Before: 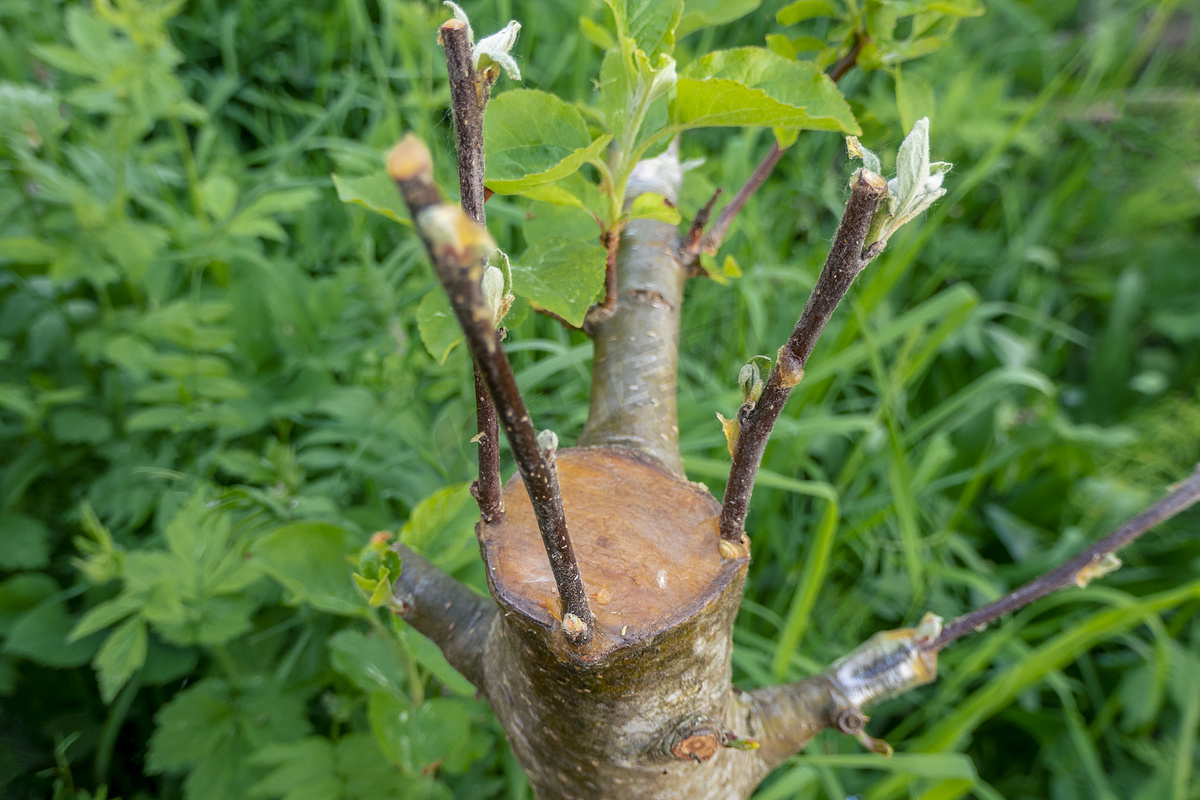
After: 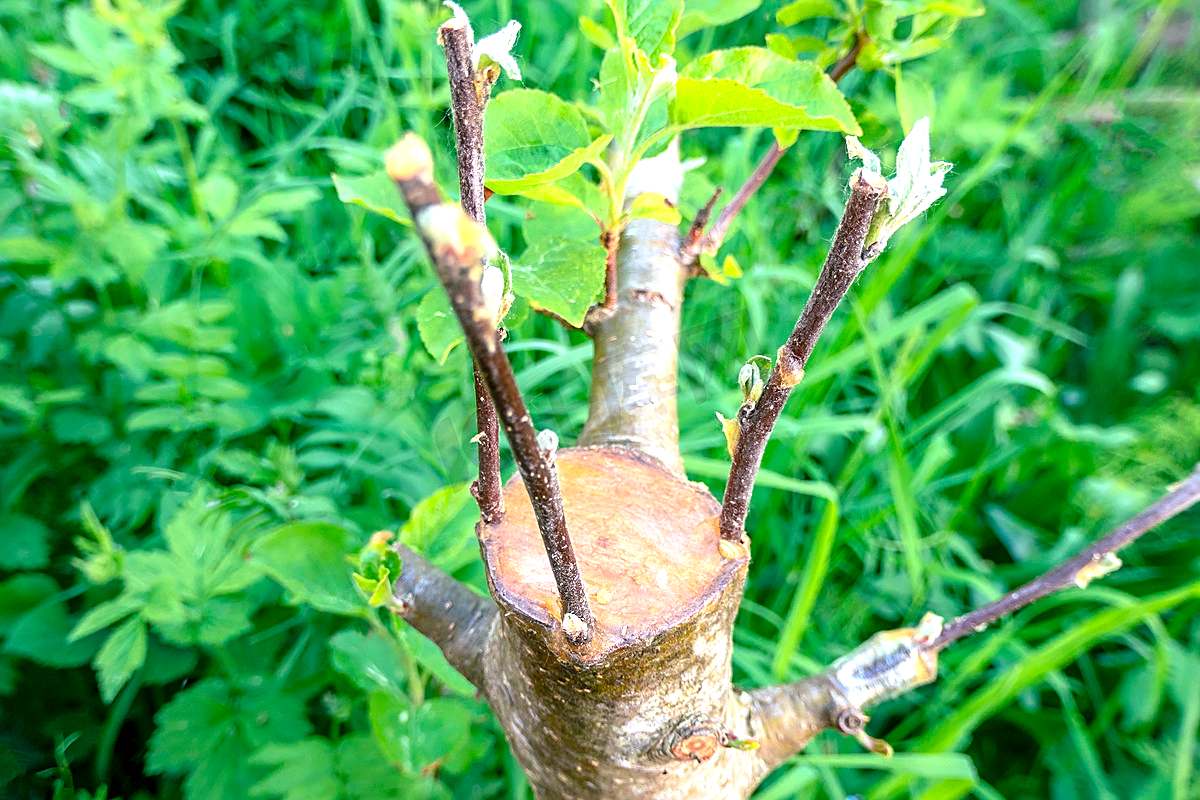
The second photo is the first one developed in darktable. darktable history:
color calibration: illuminant as shot in camera, x 0.358, y 0.373, temperature 4628.91 K
exposure: exposure 1.15 EV, compensate highlight preservation false
sharpen: on, module defaults
